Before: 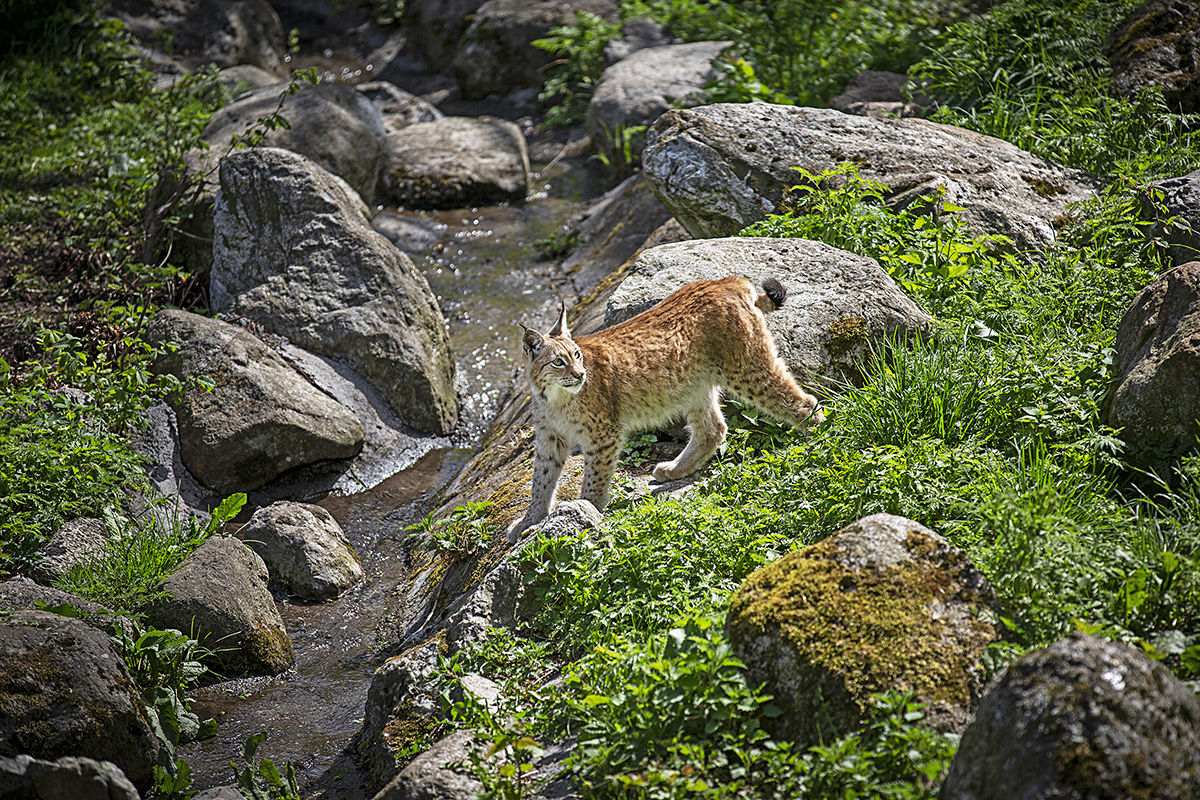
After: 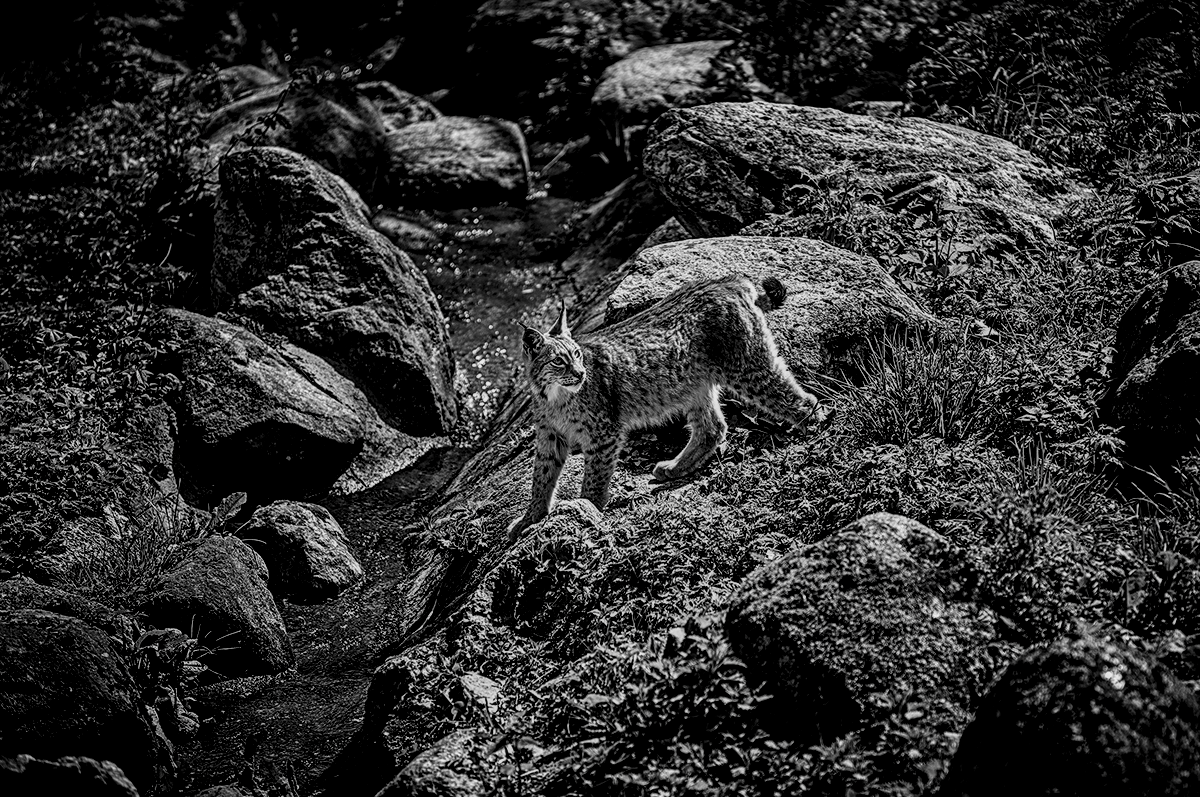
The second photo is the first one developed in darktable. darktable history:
contrast brightness saturation: contrast -0.039, brightness -0.598, saturation -0.997
crop: top 0.197%, bottom 0.117%
local contrast: highlights 79%, shadows 56%, detail 173%, midtone range 0.426
exposure: exposure -0.046 EV, compensate highlight preservation false
filmic rgb: black relative exposure -5.13 EV, white relative exposure 3.98 EV, hardness 2.88, contrast 1.296, highlights saturation mix -29.41%, color science v6 (2022)
shadows and highlights: radius 125.74, shadows 21.15, highlights -21.58, low approximation 0.01
